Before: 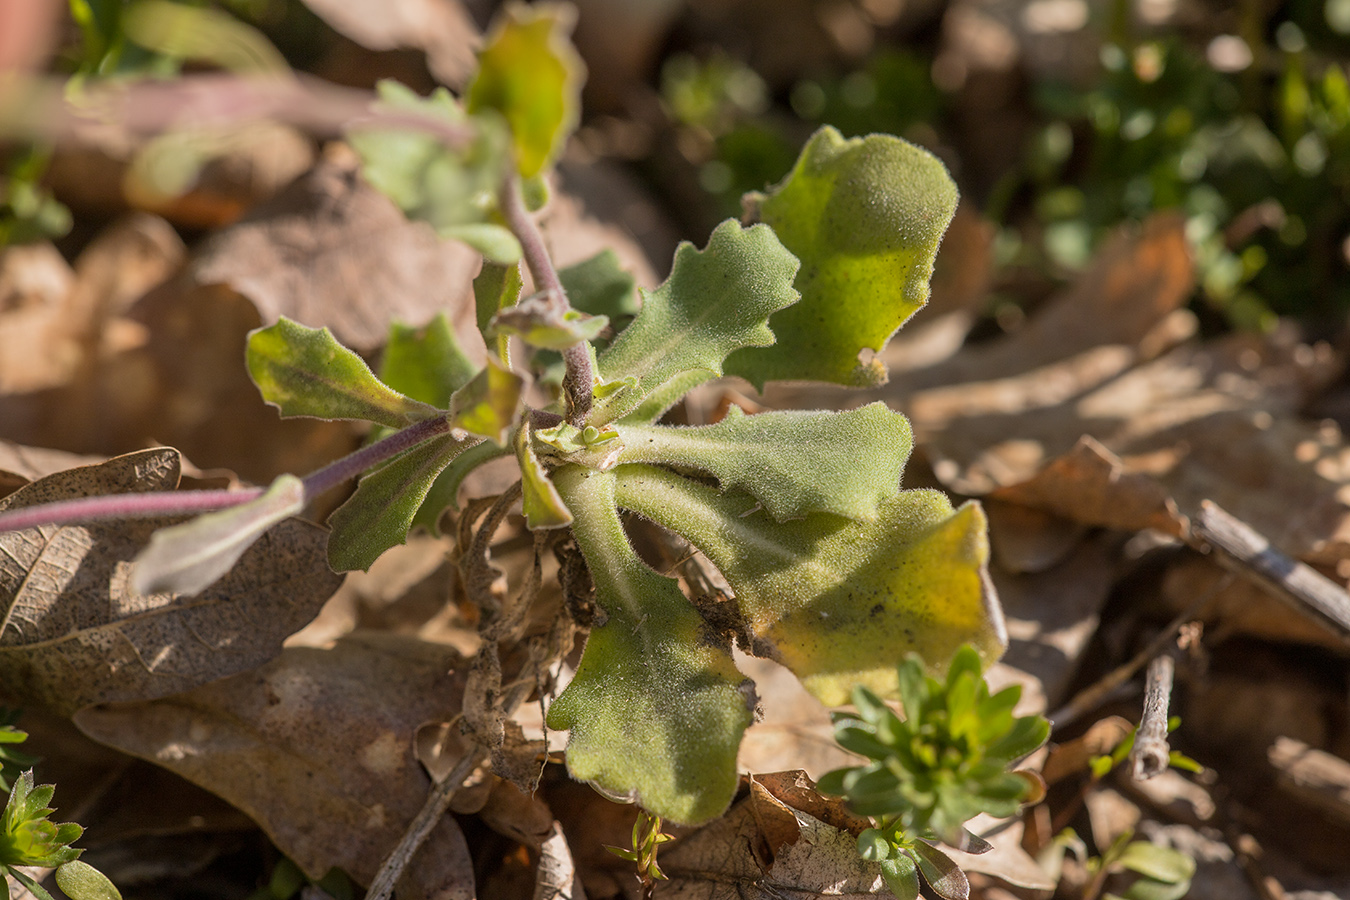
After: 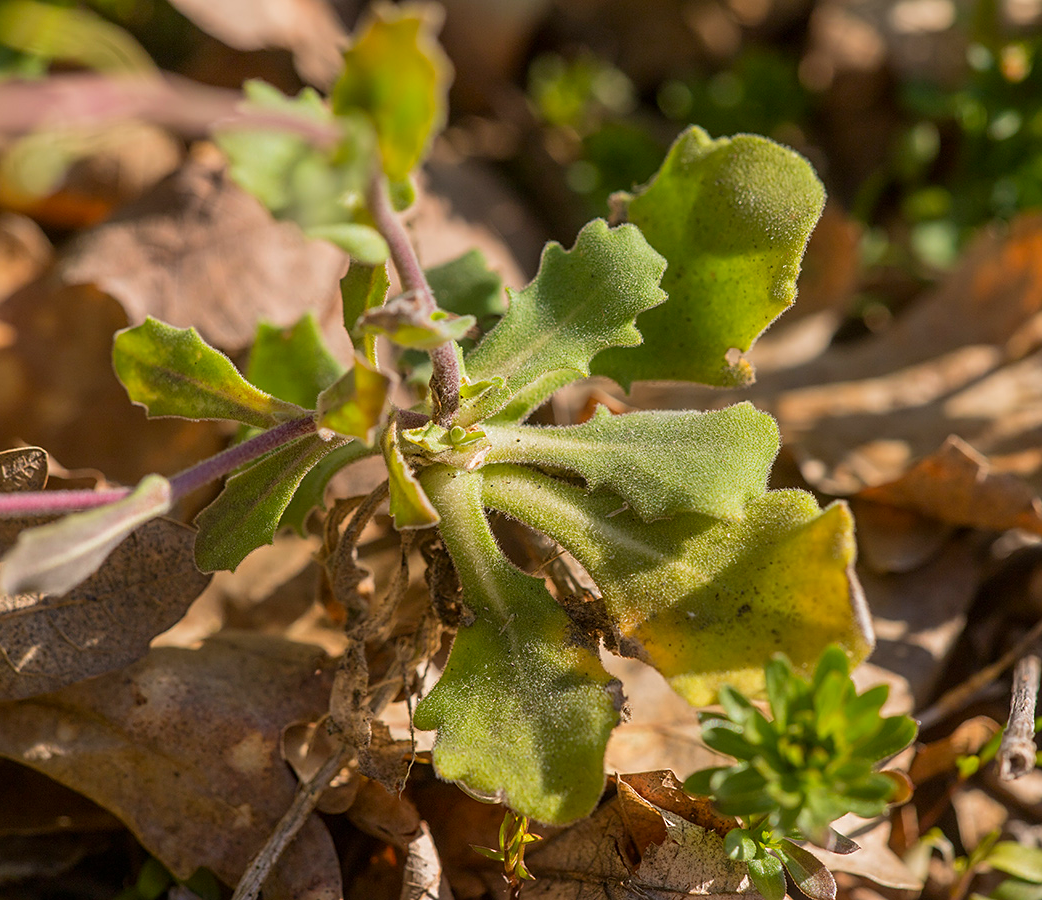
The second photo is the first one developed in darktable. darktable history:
crop: left 9.899%, right 12.877%
sharpen: amount 0.216
color correction: highlights b* 0.061, saturation 1.35
